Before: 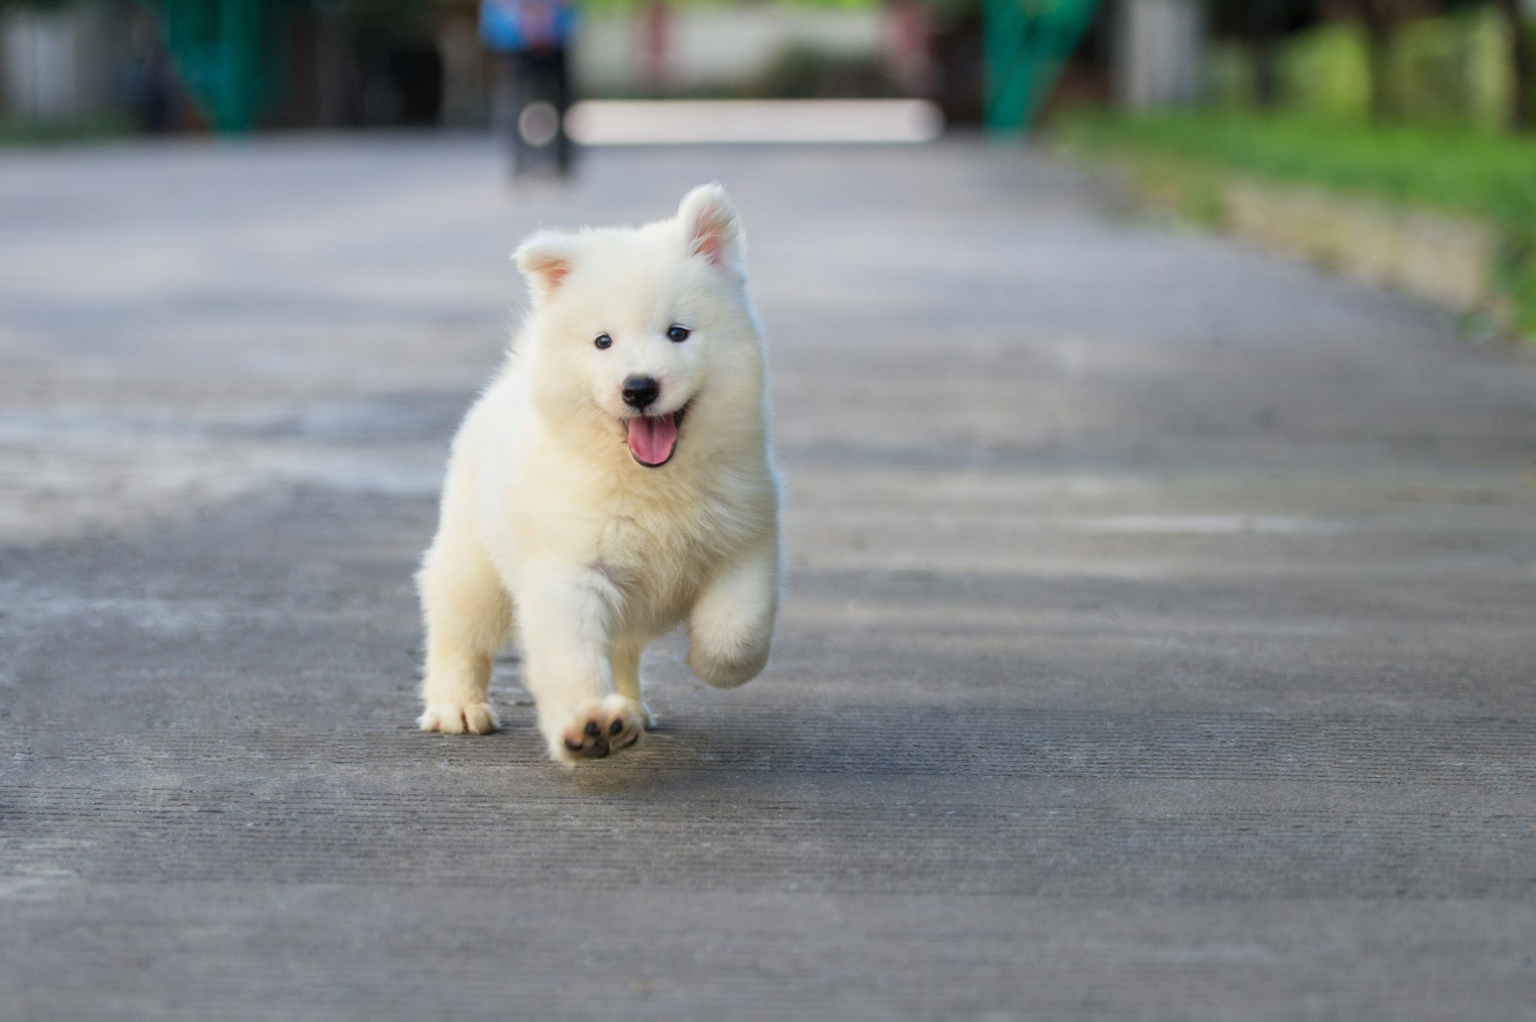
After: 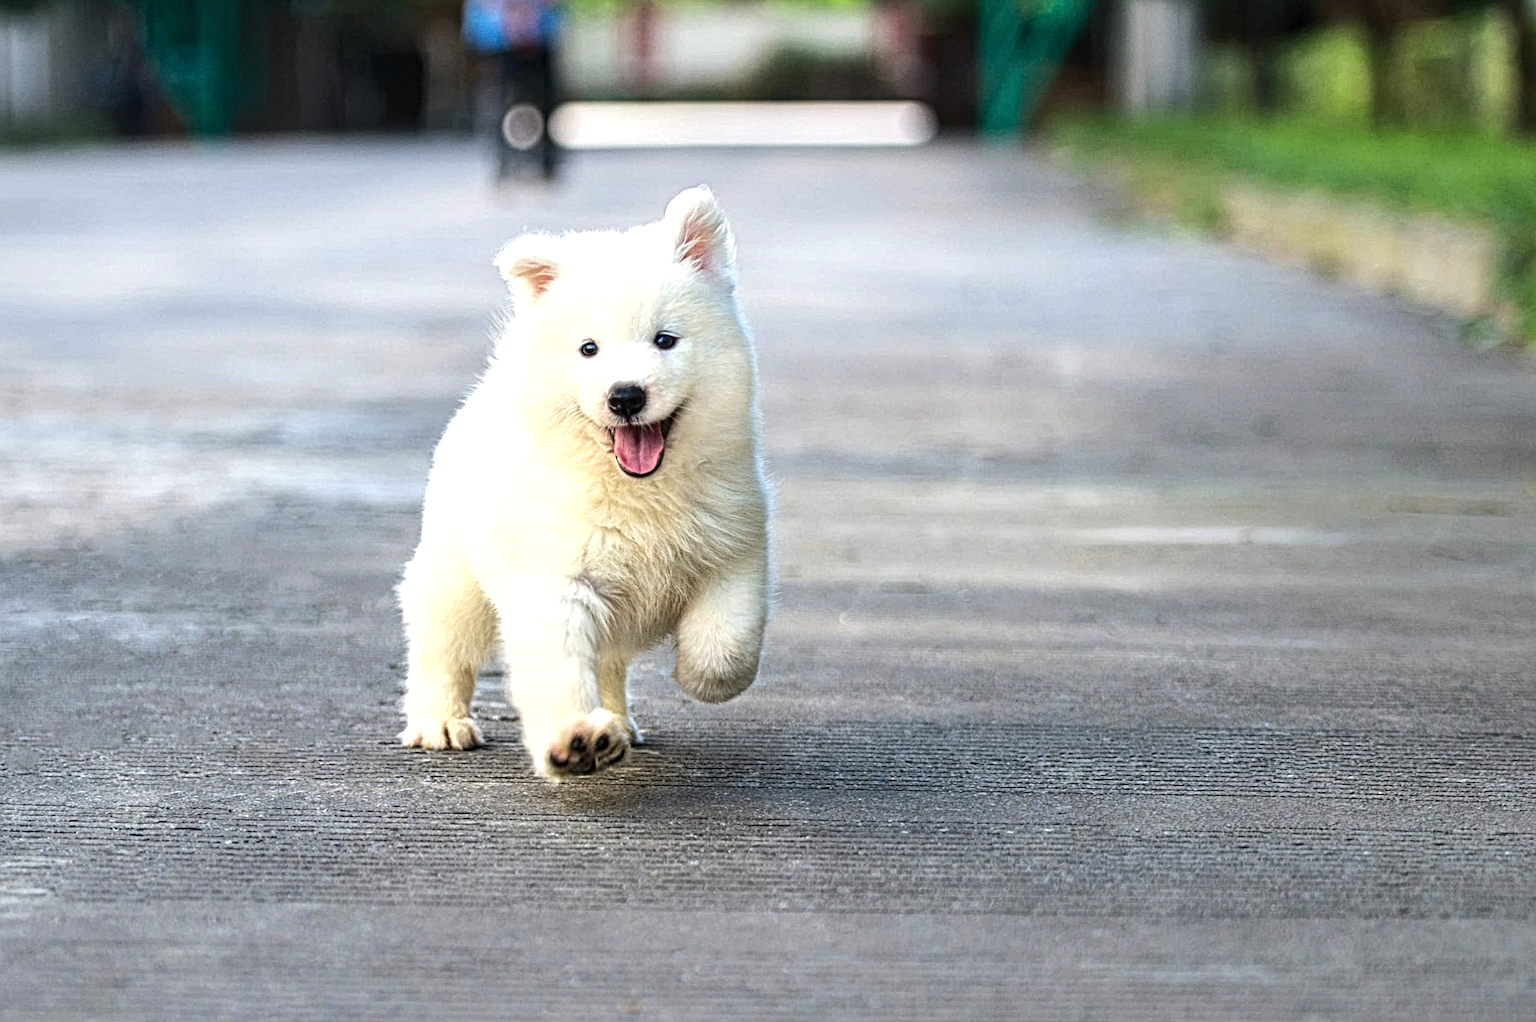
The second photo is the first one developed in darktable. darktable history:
shadows and highlights: shadows 62.66, white point adjustment 0.37, highlights -34.44, compress 83.82%
crop: left 1.743%, right 0.268%, bottom 2.011%
tone equalizer: -8 EV -0.75 EV, -7 EV -0.7 EV, -6 EV -0.6 EV, -5 EV -0.4 EV, -3 EV 0.4 EV, -2 EV 0.6 EV, -1 EV 0.7 EV, +0 EV 0.75 EV, edges refinement/feathering 500, mask exposure compensation -1.57 EV, preserve details no
local contrast: mode bilateral grid, contrast 20, coarseness 3, detail 300%, midtone range 0.2
